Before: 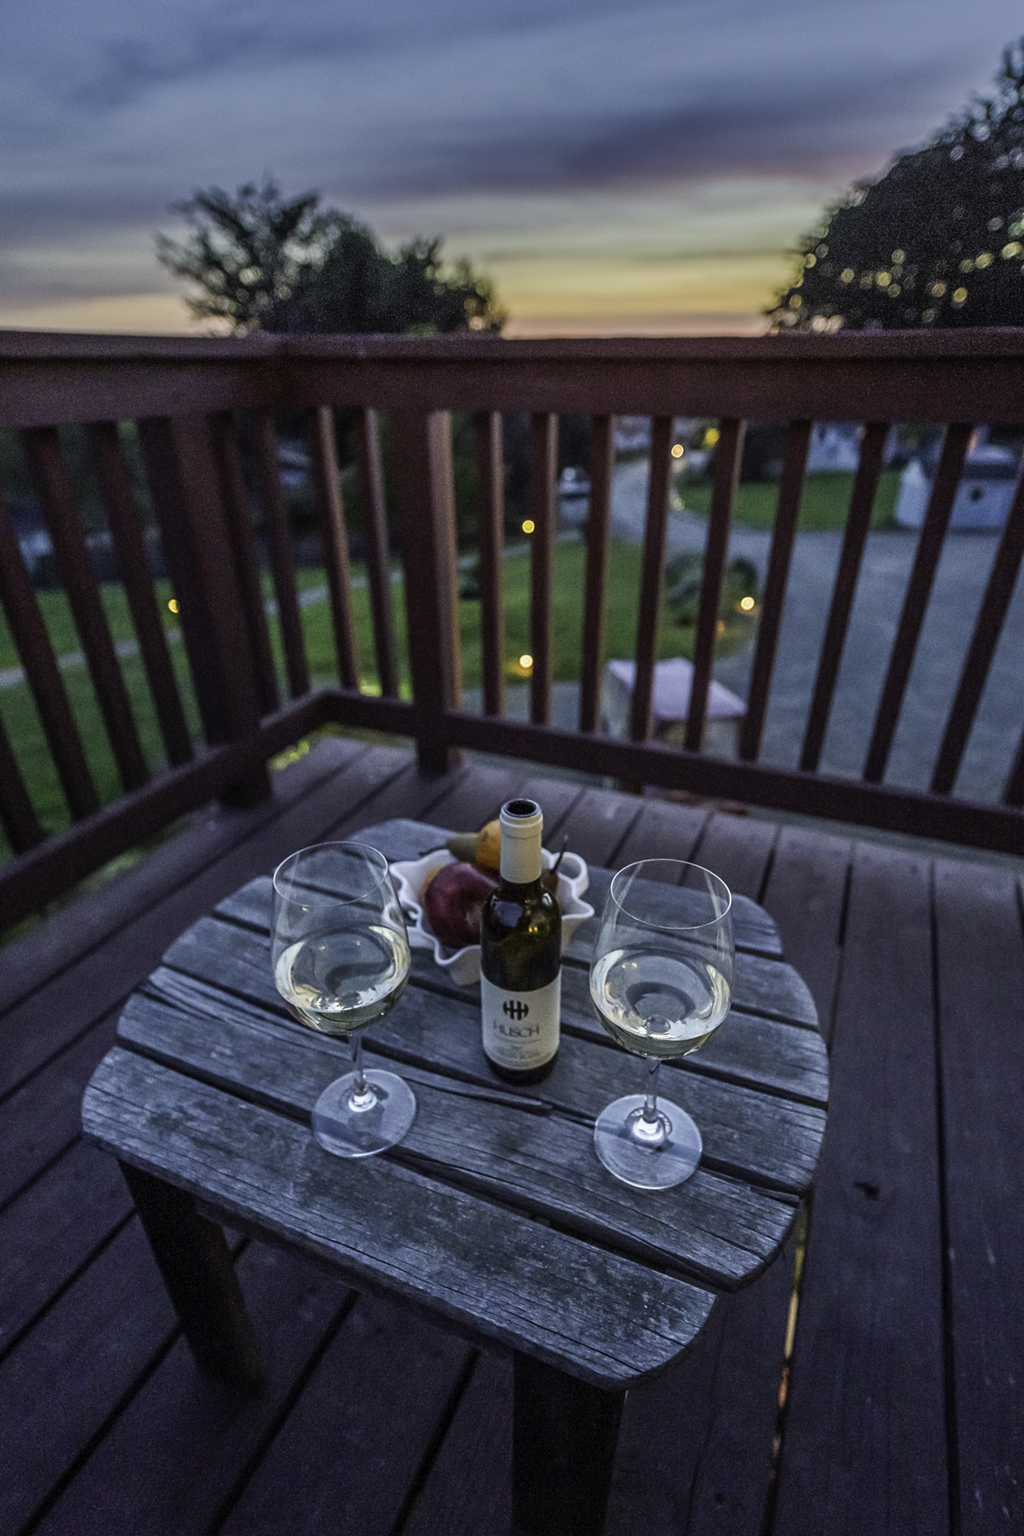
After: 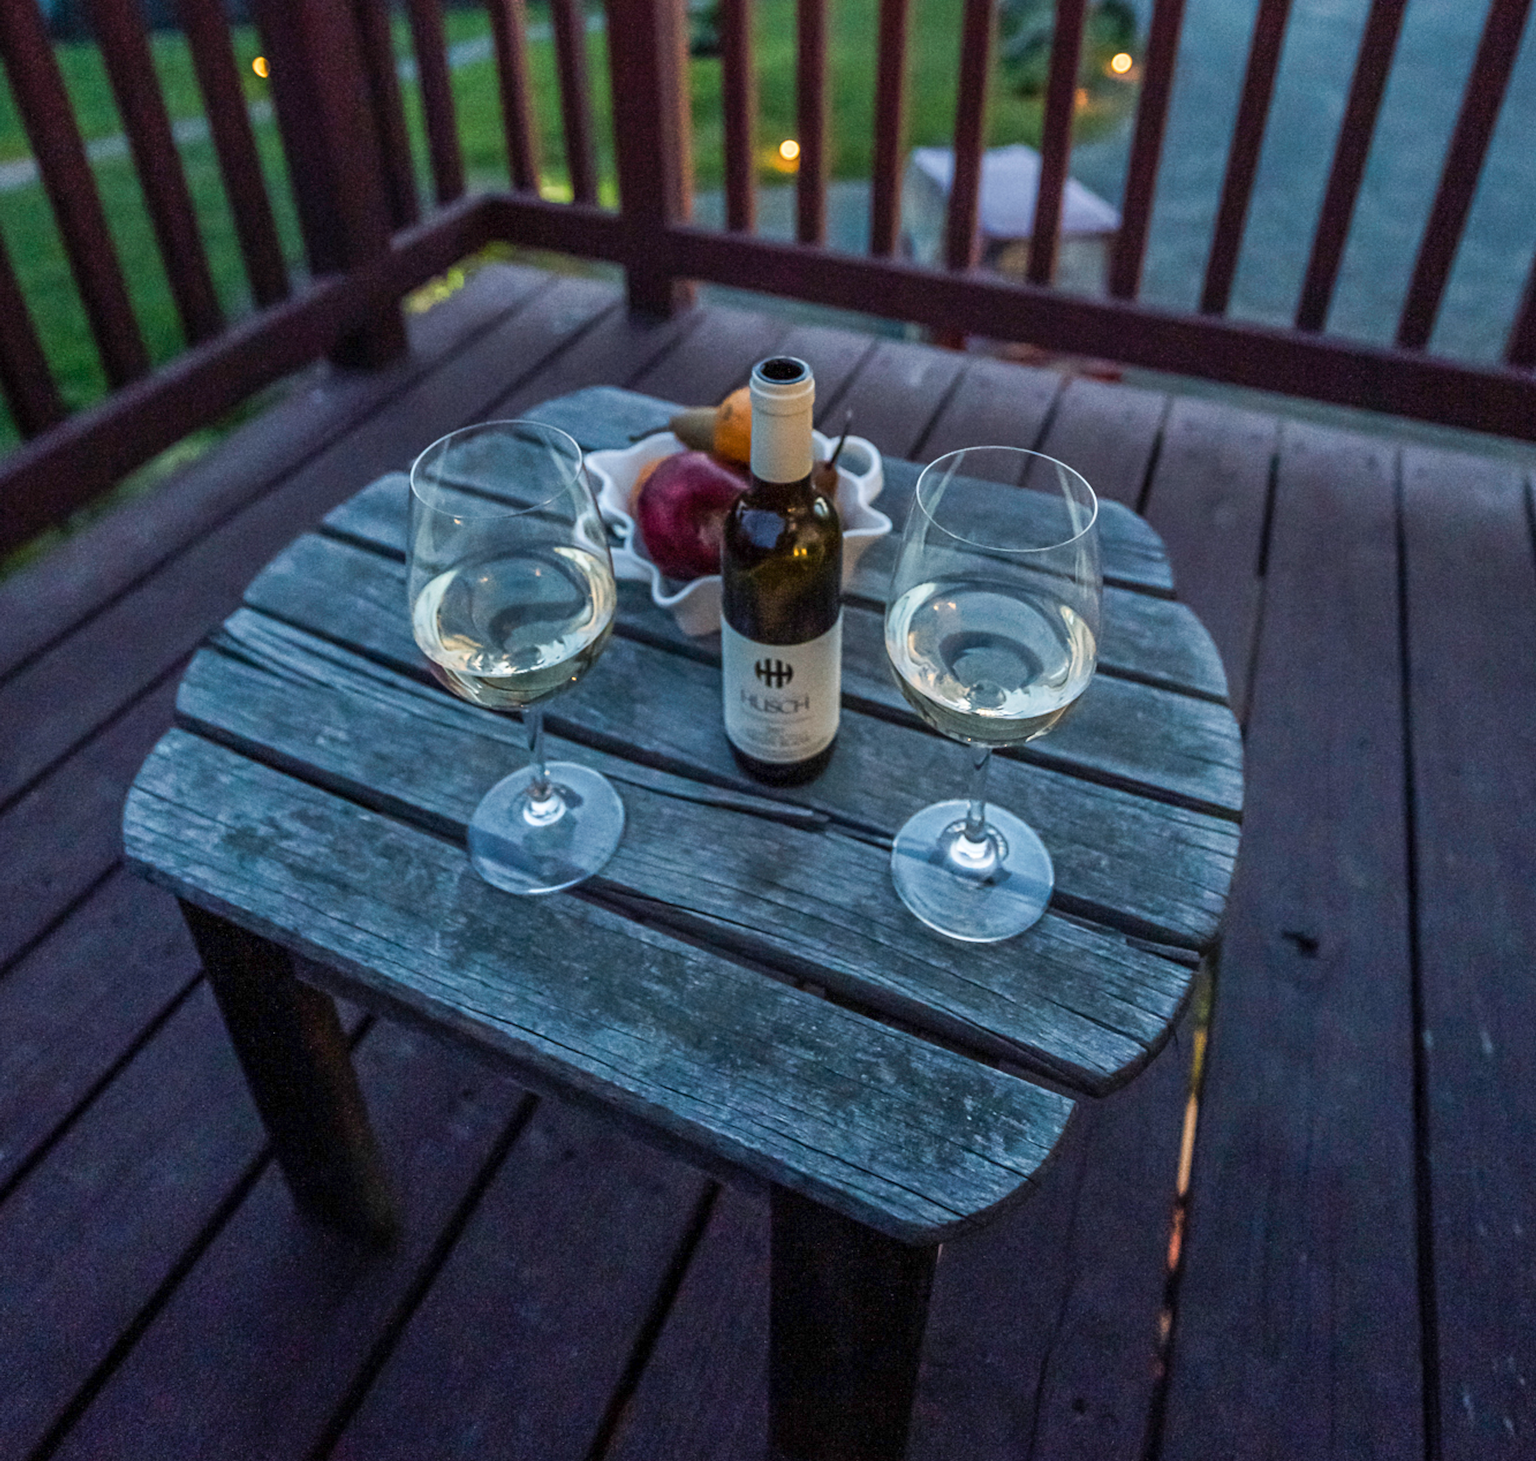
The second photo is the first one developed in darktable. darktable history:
tone equalizer: edges refinement/feathering 500, mask exposure compensation -1.24 EV, preserve details no
crop and rotate: top 36.572%
